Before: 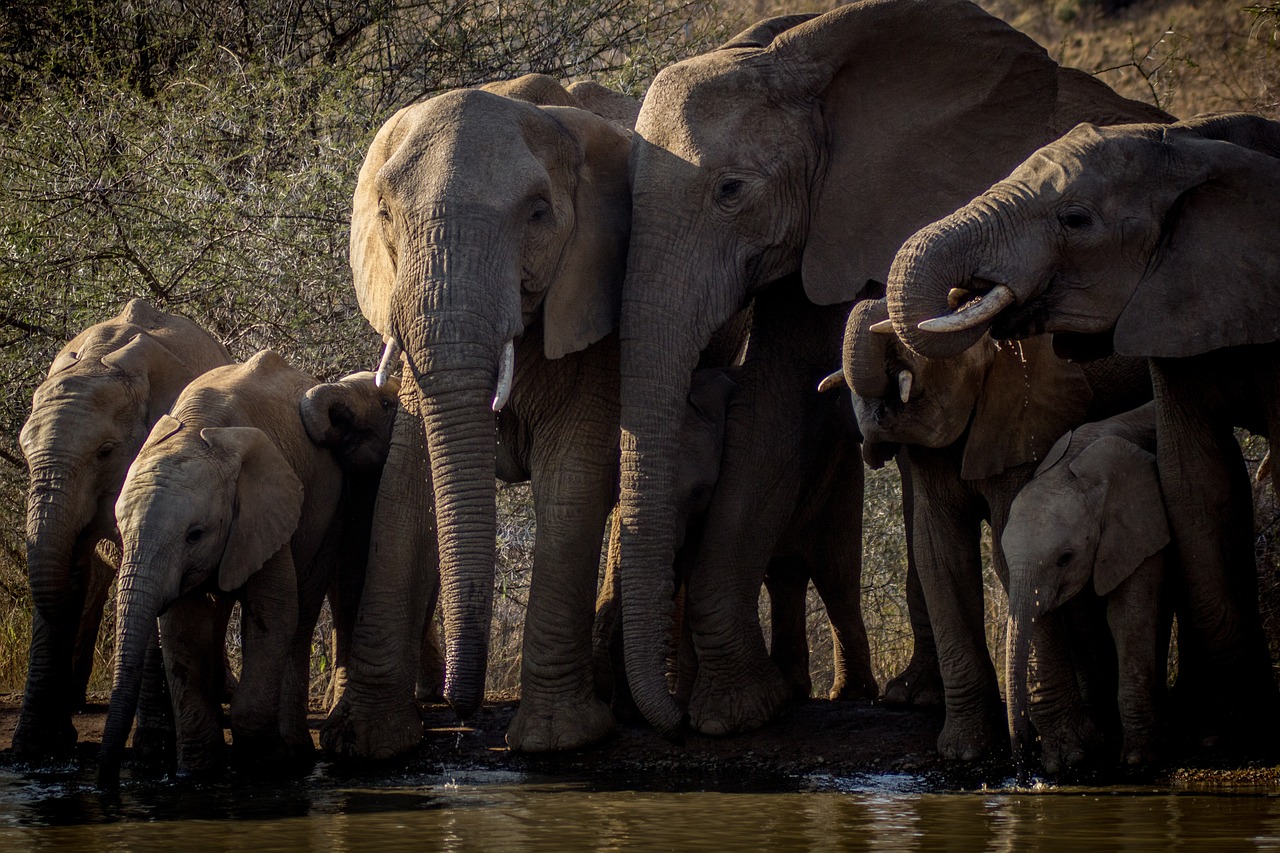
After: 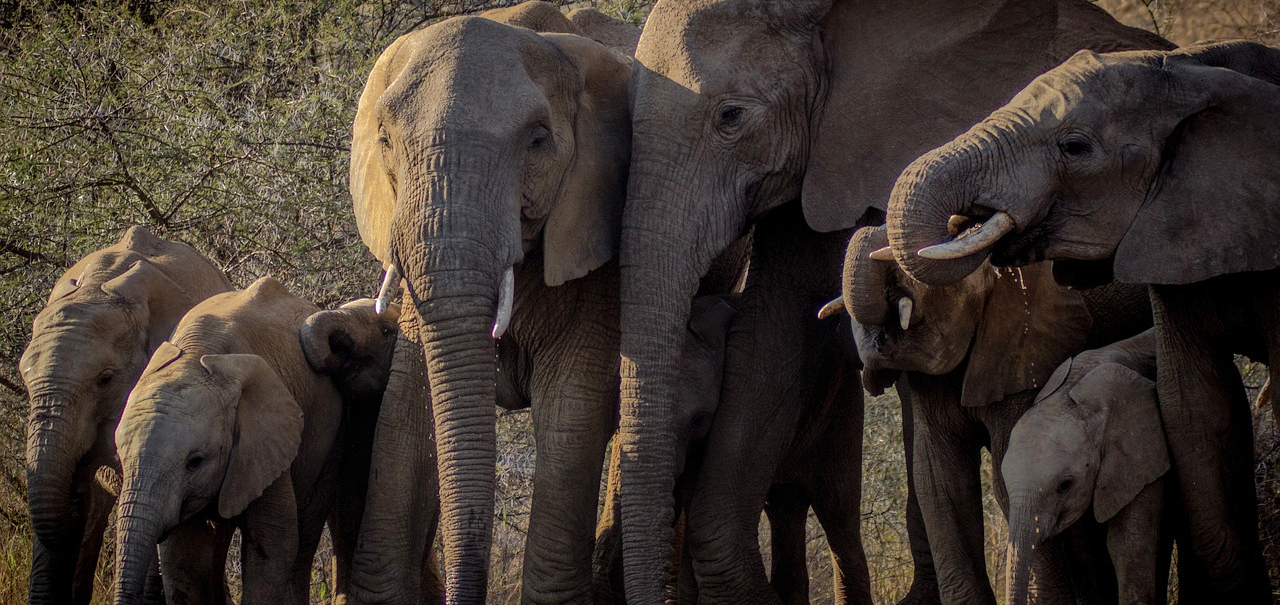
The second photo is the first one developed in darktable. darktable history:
crop and rotate: top 8.595%, bottom 20.395%
shadows and highlights: shadows 38.51, highlights -75.1
exposure: exposure 0.127 EV, compensate highlight preservation false
